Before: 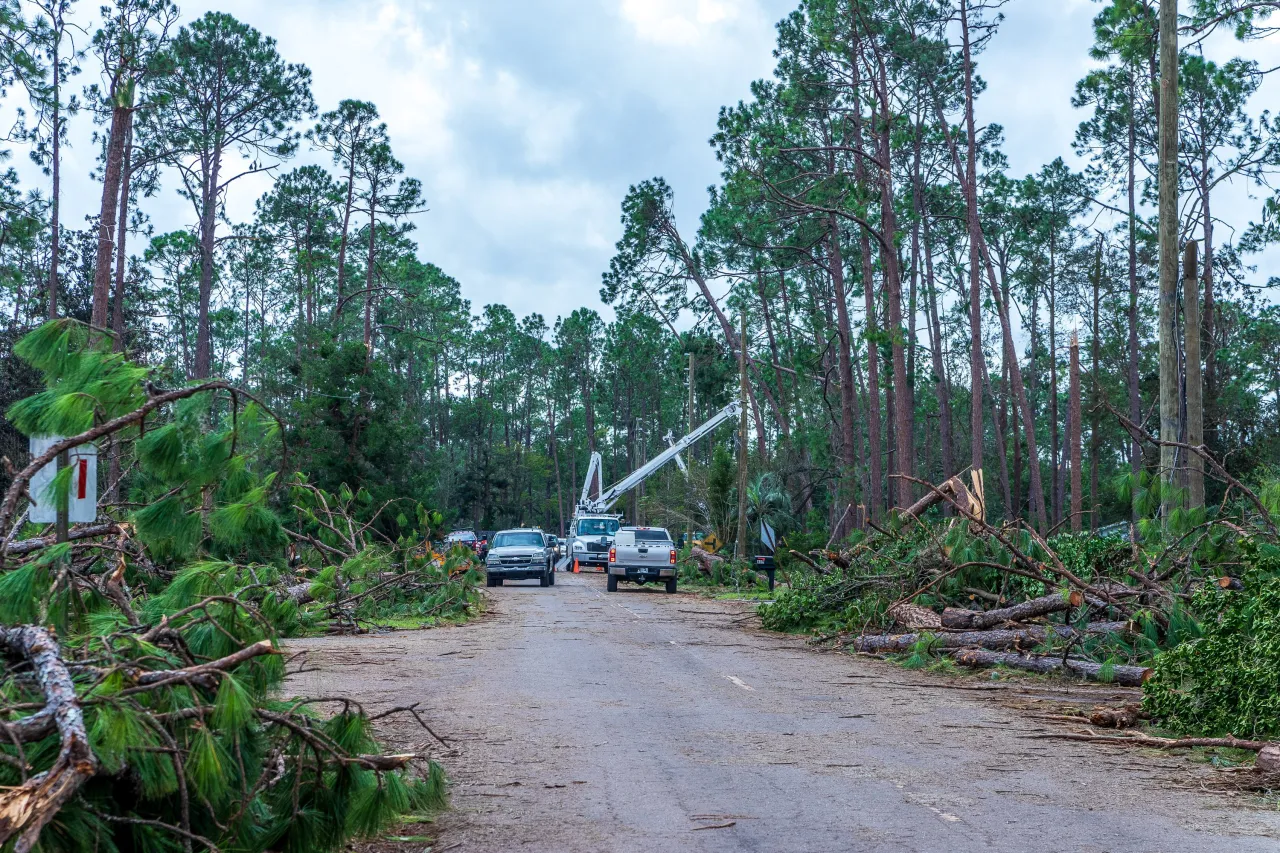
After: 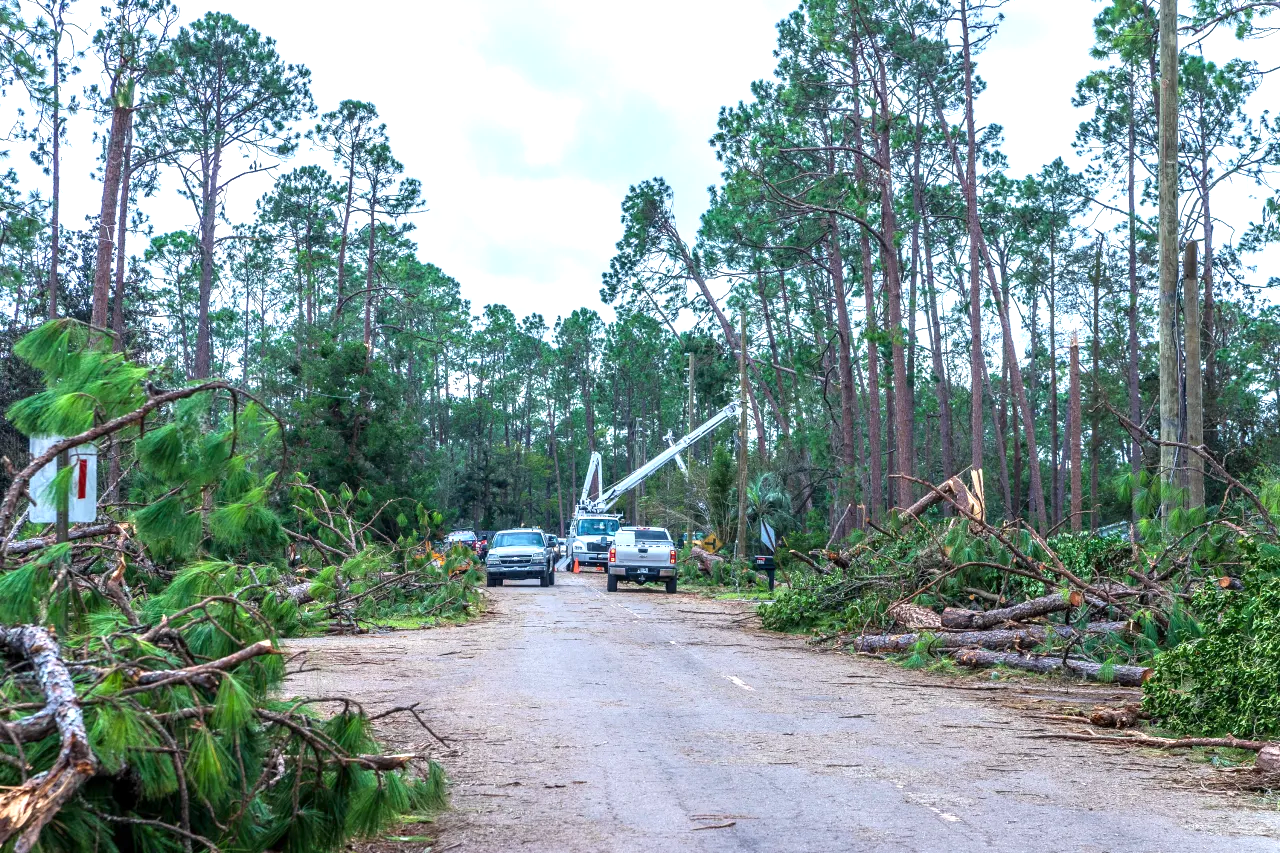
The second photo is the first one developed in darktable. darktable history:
exposure: exposure 0.799 EV, compensate highlight preservation false
